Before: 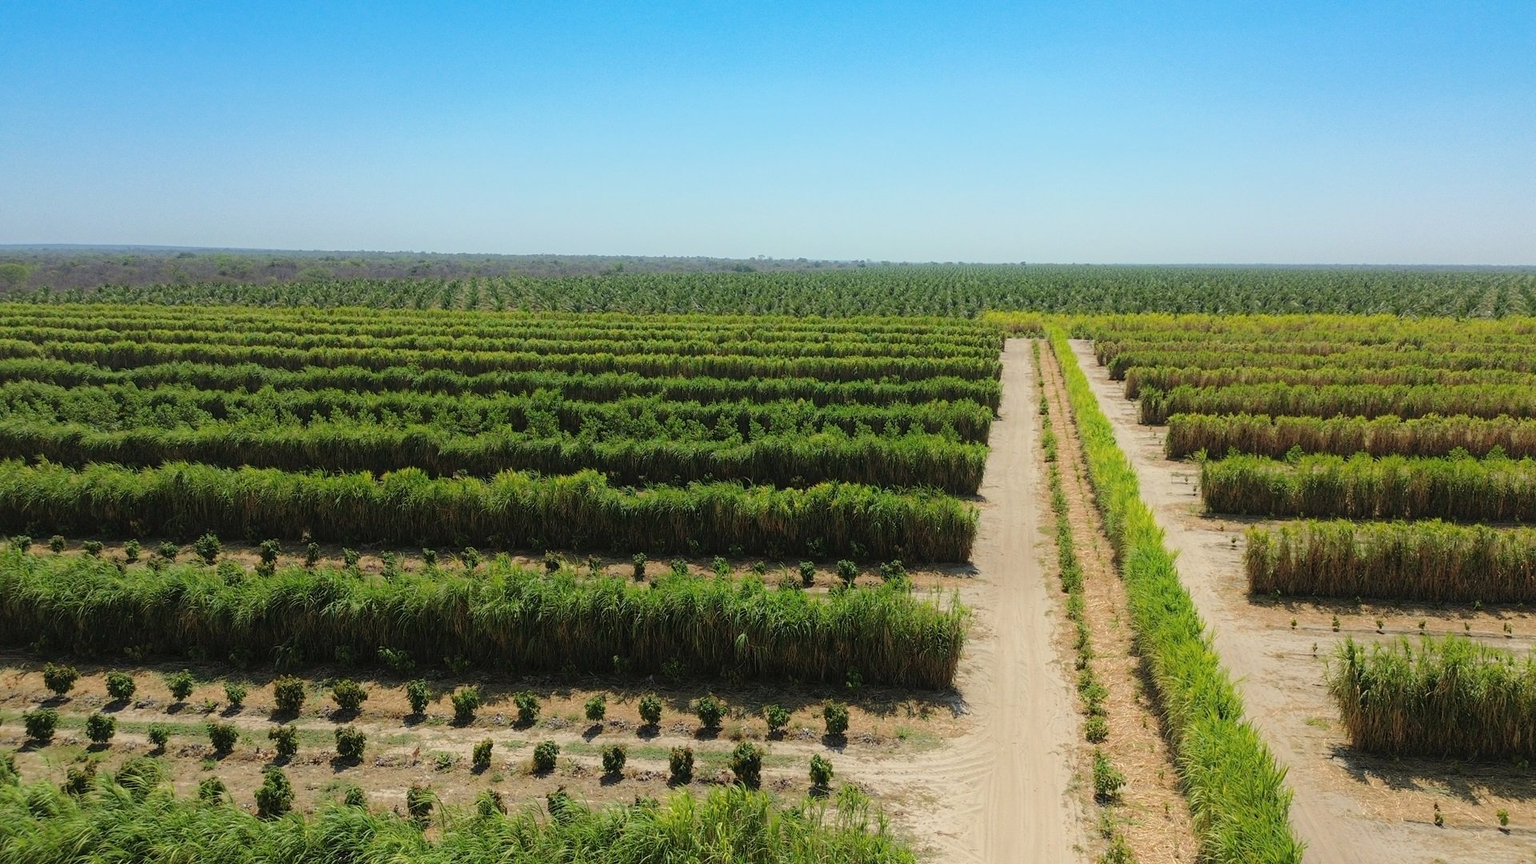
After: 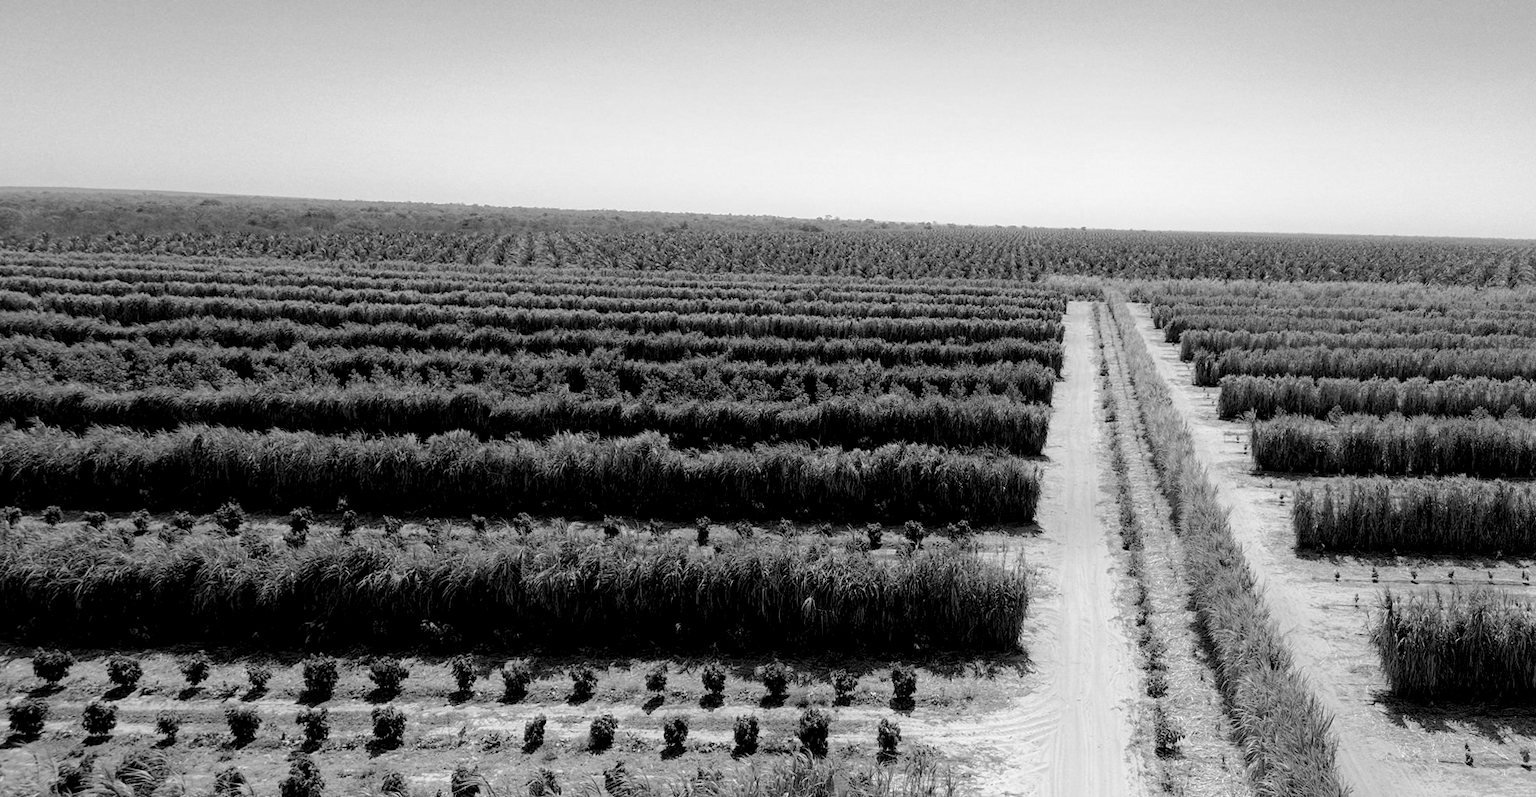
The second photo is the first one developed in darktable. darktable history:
color balance rgb: shadows lift › luminance -21.66%, shadows lift › chroma 6.57%, shadows lift › hue 270°, power › chroma 0.68%, power › hue 60°, highlights gain › luminance 6.08%, highlights gain › chroma 1.33%, highlights gain › hue 90°, global offset › luminance -0.87%, perceptual saturation grading › global saturation 26.86%, perceptual saturation grading › highlights -28.39%, perceptual saturation grading › mid-tones 15.22%, perceptual saturation grading › shadows 33.98%, perceptual brilliance grading › highlights 10%, perceptual brilliance grading › mid-tones 5%
rotate and perspective: rotation -0.013°, lens shift (vertical) -0.027, lens shift (horizontal) 0.178, crop left 0.016, crop right 0.989, crop top 0.082, crop bottom 0.918
exposure: black level correction 0.009, compensate highlight preservation false
monochrome: a -4.13, b 5.16, size 1
